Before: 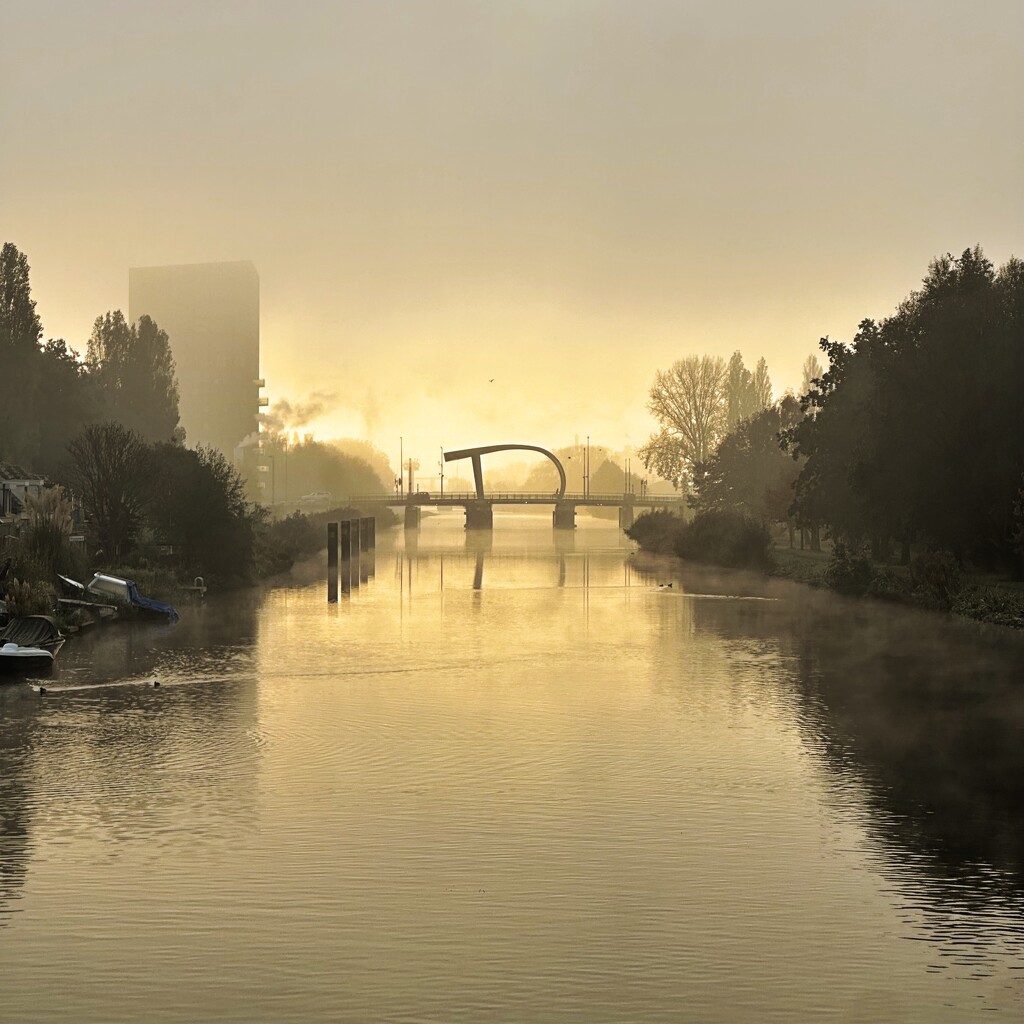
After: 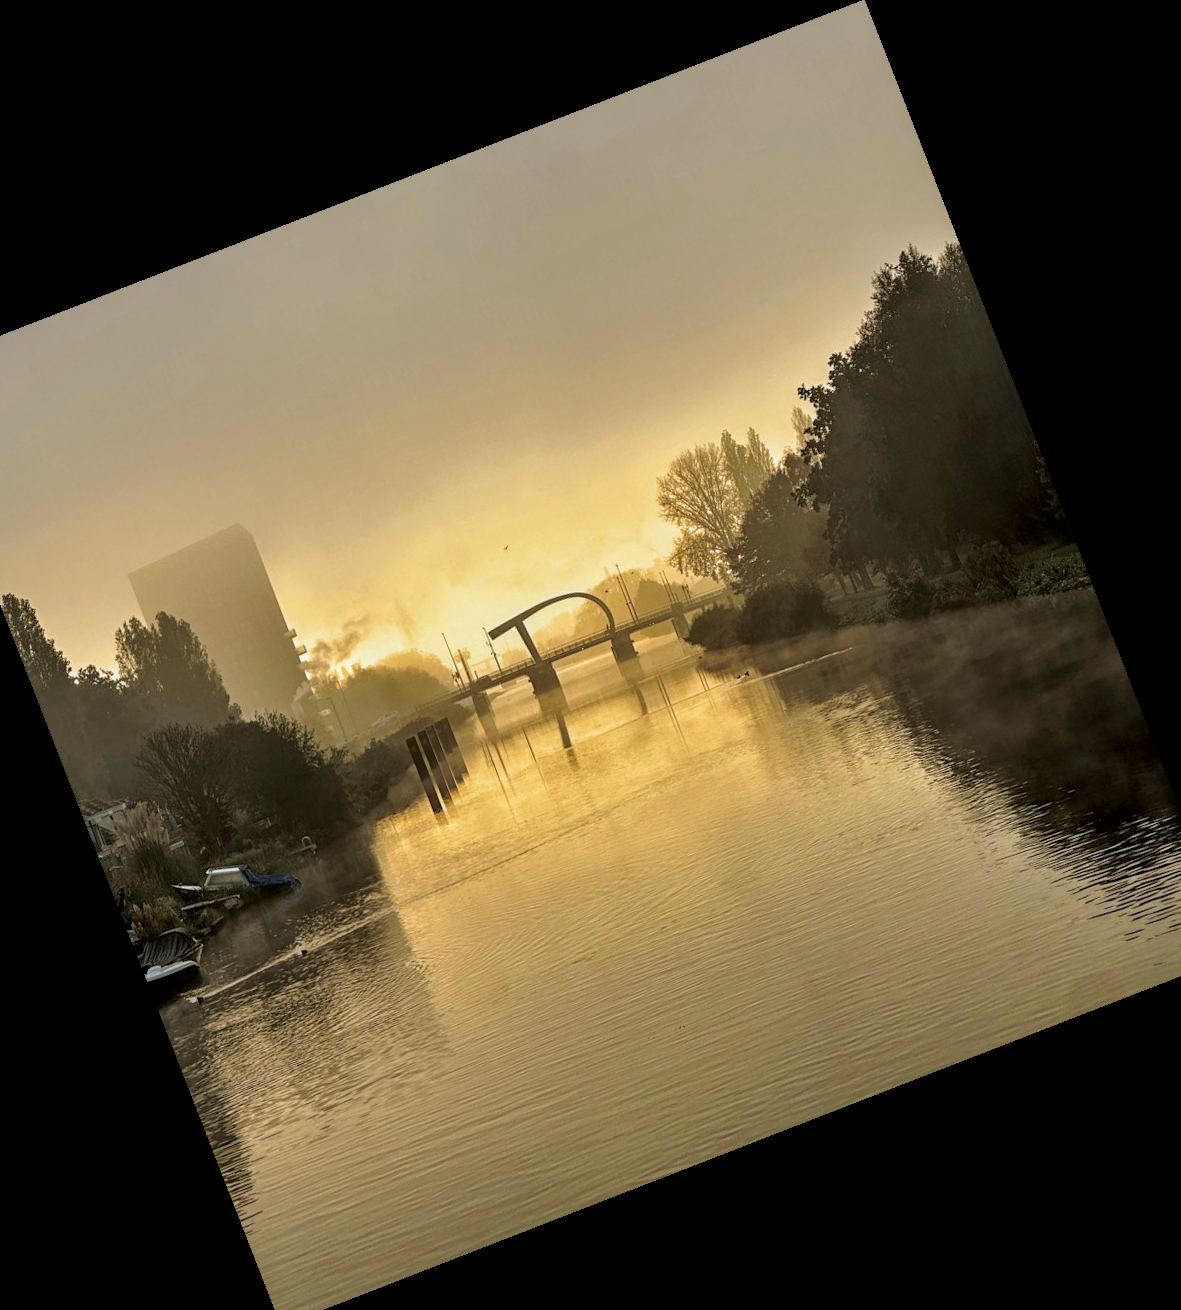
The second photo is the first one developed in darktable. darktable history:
exposure: black level correction 0.004, exposure 0.016 EV, compensate highlight preservation false
crop and rotate: angle 21.26°, left 6.788%, right 4.068%, bottom 1.16%
local contrast: detail 130%
shadows and highlights: shadows 25.95, white point adjustment -2.85, highlights -30.04, highlights color adjustment 41.23%
